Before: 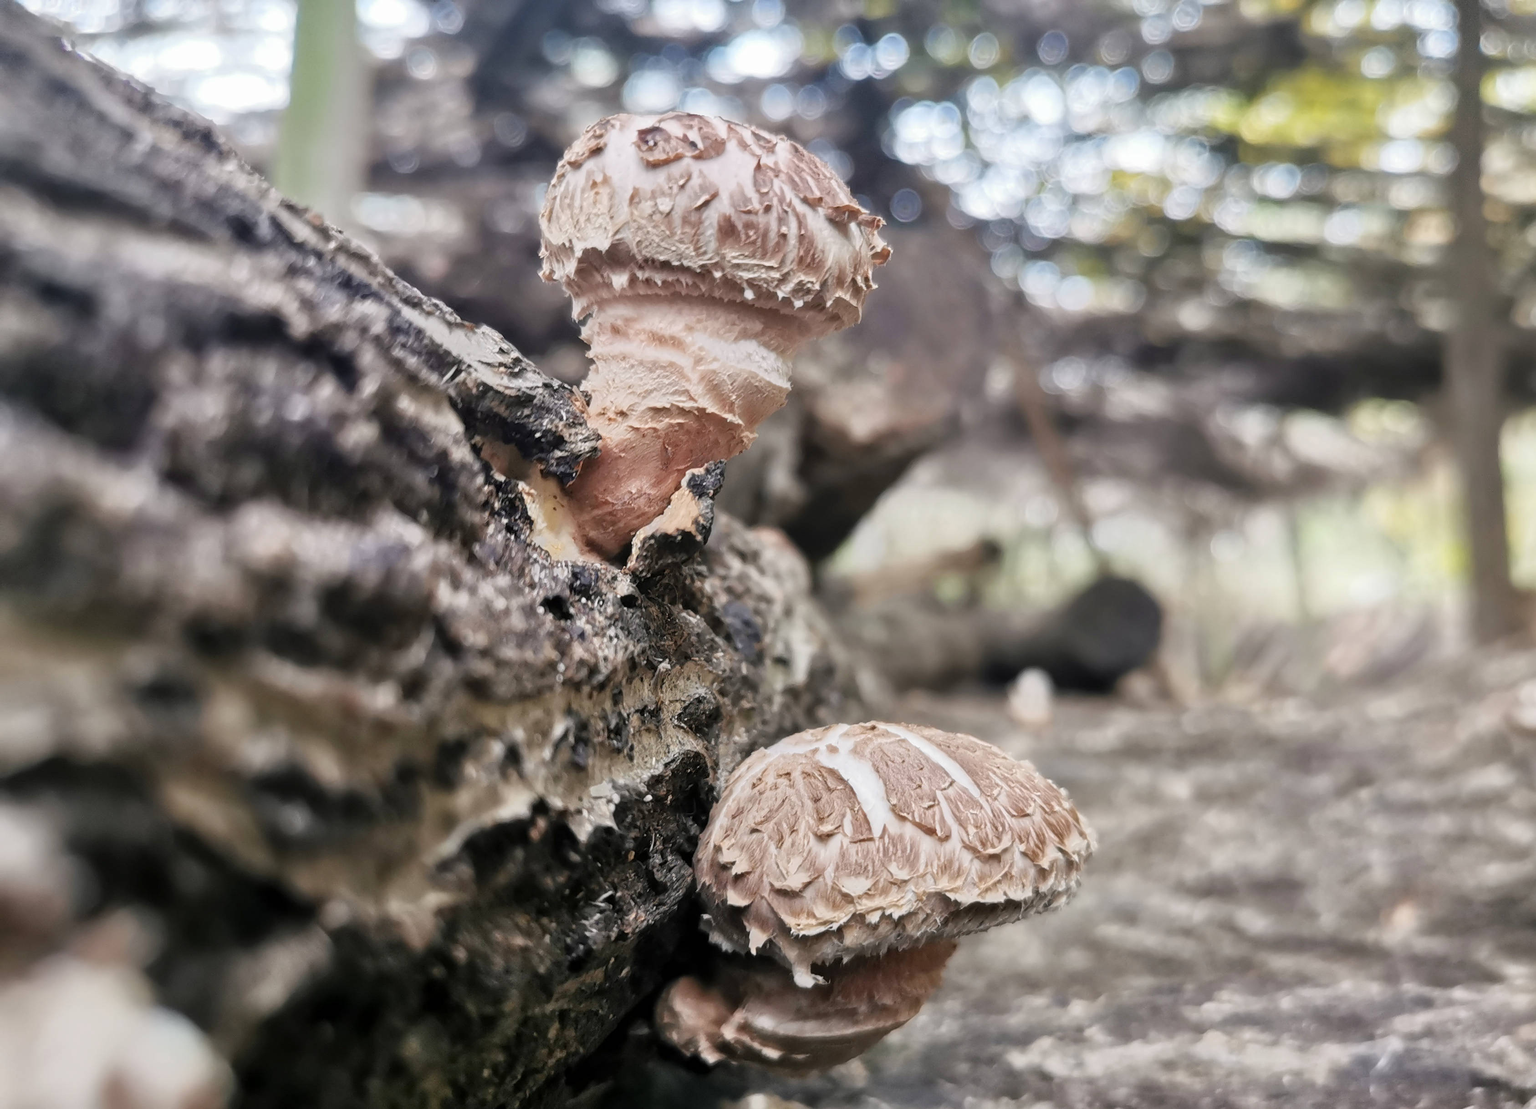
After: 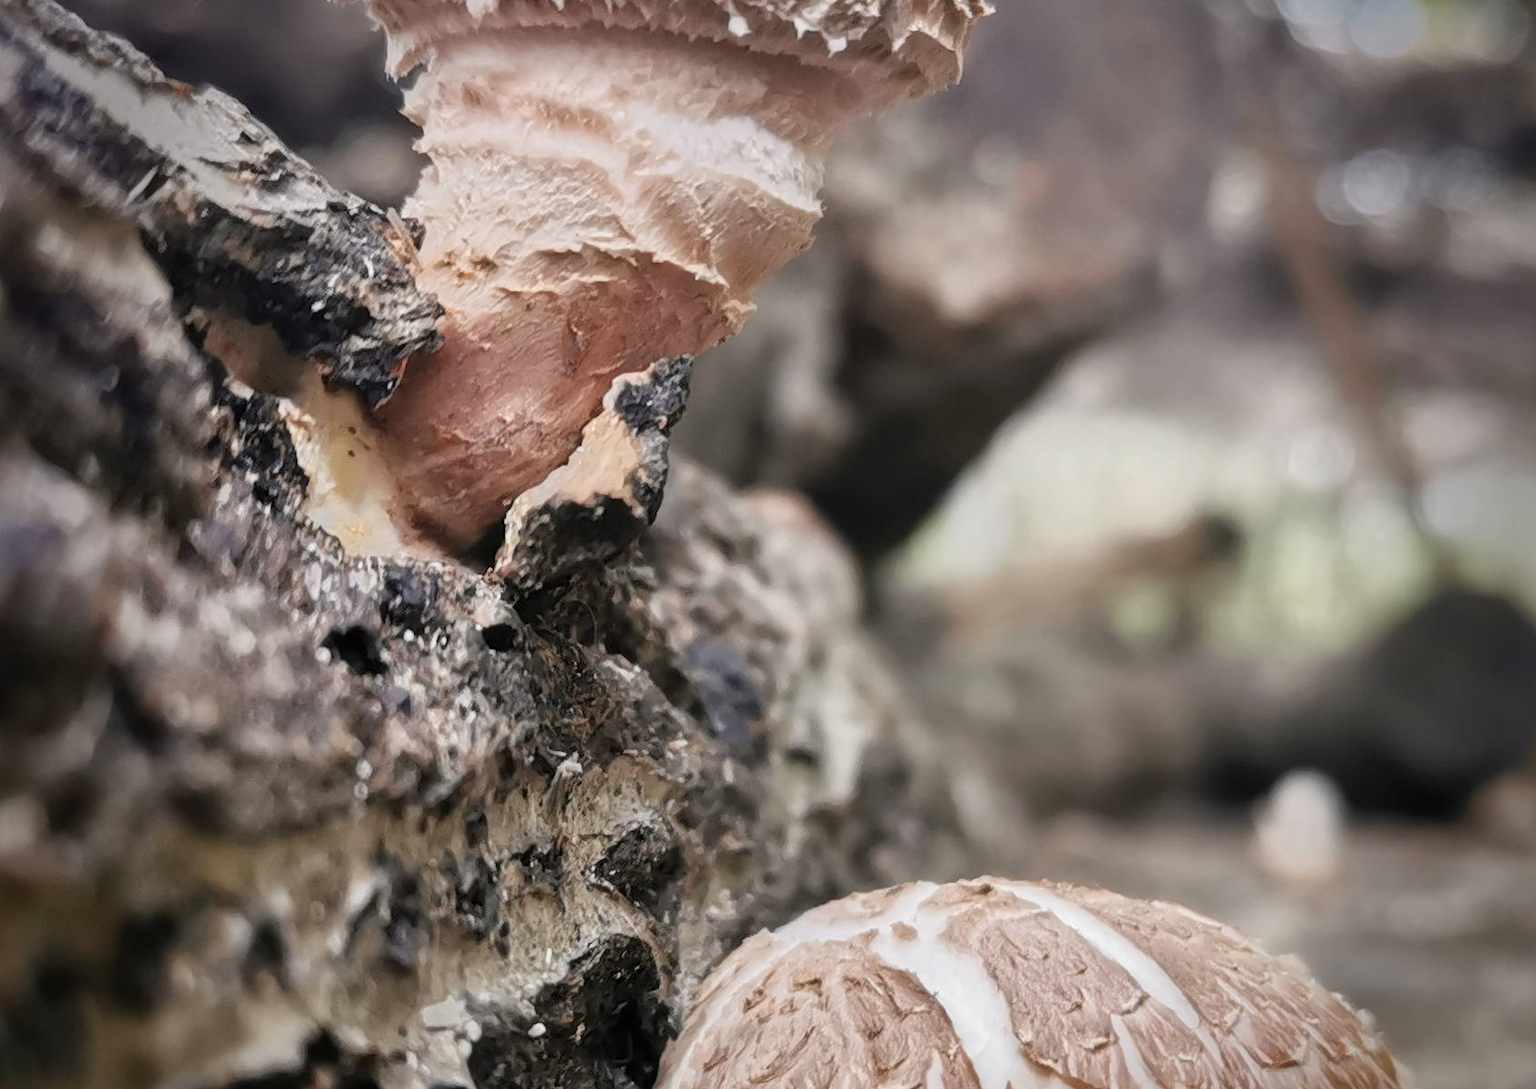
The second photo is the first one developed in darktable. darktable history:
color zones: curves: ch0 [(0, 0.5) (0.143, 0.5) (0.286, 0.5) (0.429, 0.495) (0.571, 0.437) (0.714, 0.44) (0.857, 0.496) (1, 0.5)], mix 99.94%
crop: left 24.666%, top 25.406%, right 25.136%, bottom 25.273%
vignetting: fall-off start 68.67%, fall-off radius 29.68%, saturation 0.372, width/height ratio 0.986, shape 0.845, unbound false
